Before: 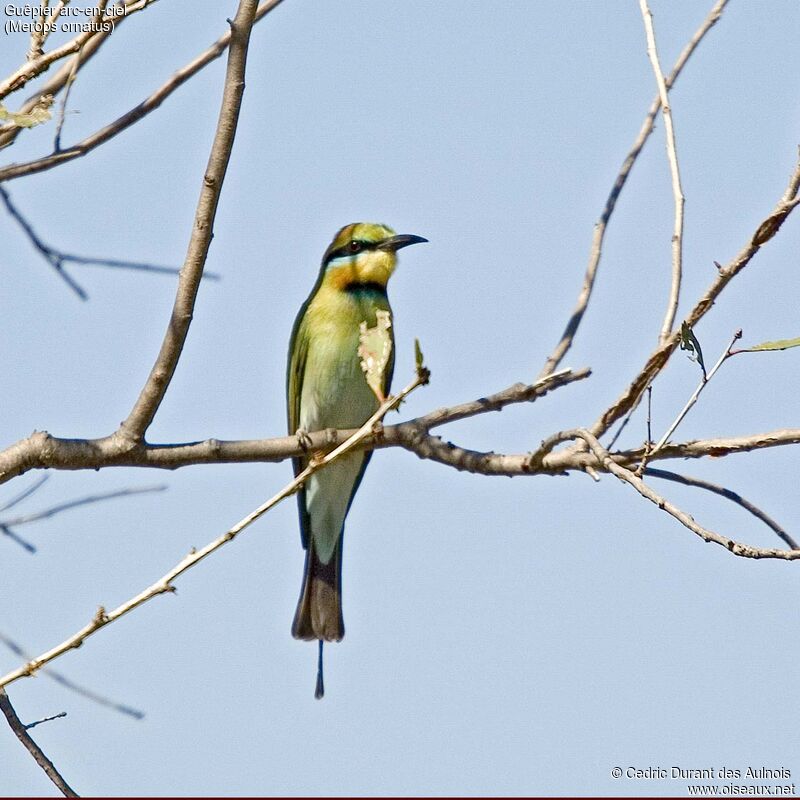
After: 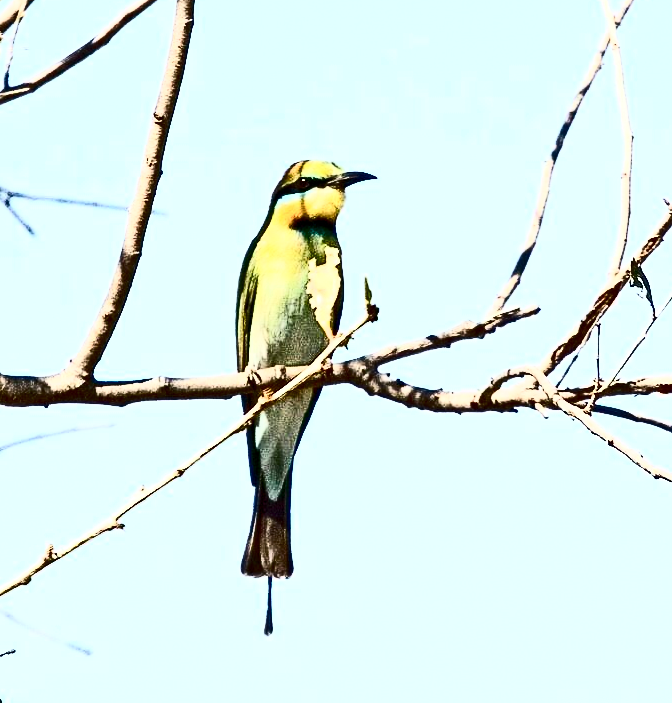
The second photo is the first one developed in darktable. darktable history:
contrast brightness saturation: contrast 0.935, brightness 0.196
crop: left 6.397%, top 7.961%, right 9.529%, bottom 4.123%
sharpen: amount 0.21
exposure: black level correction 0, exposure 0.198 EV, compensate highlight preservation false
